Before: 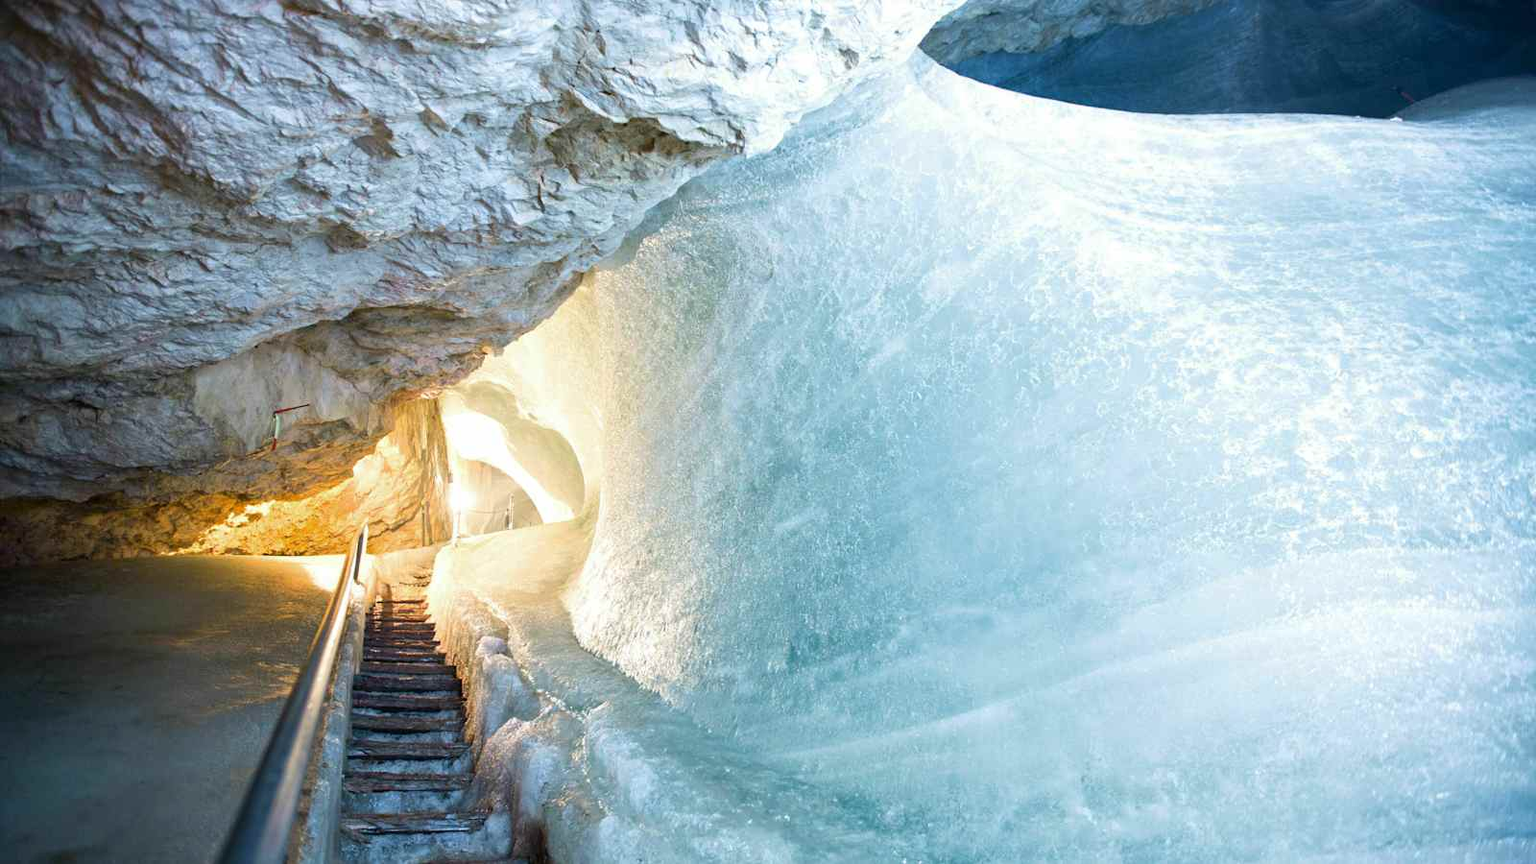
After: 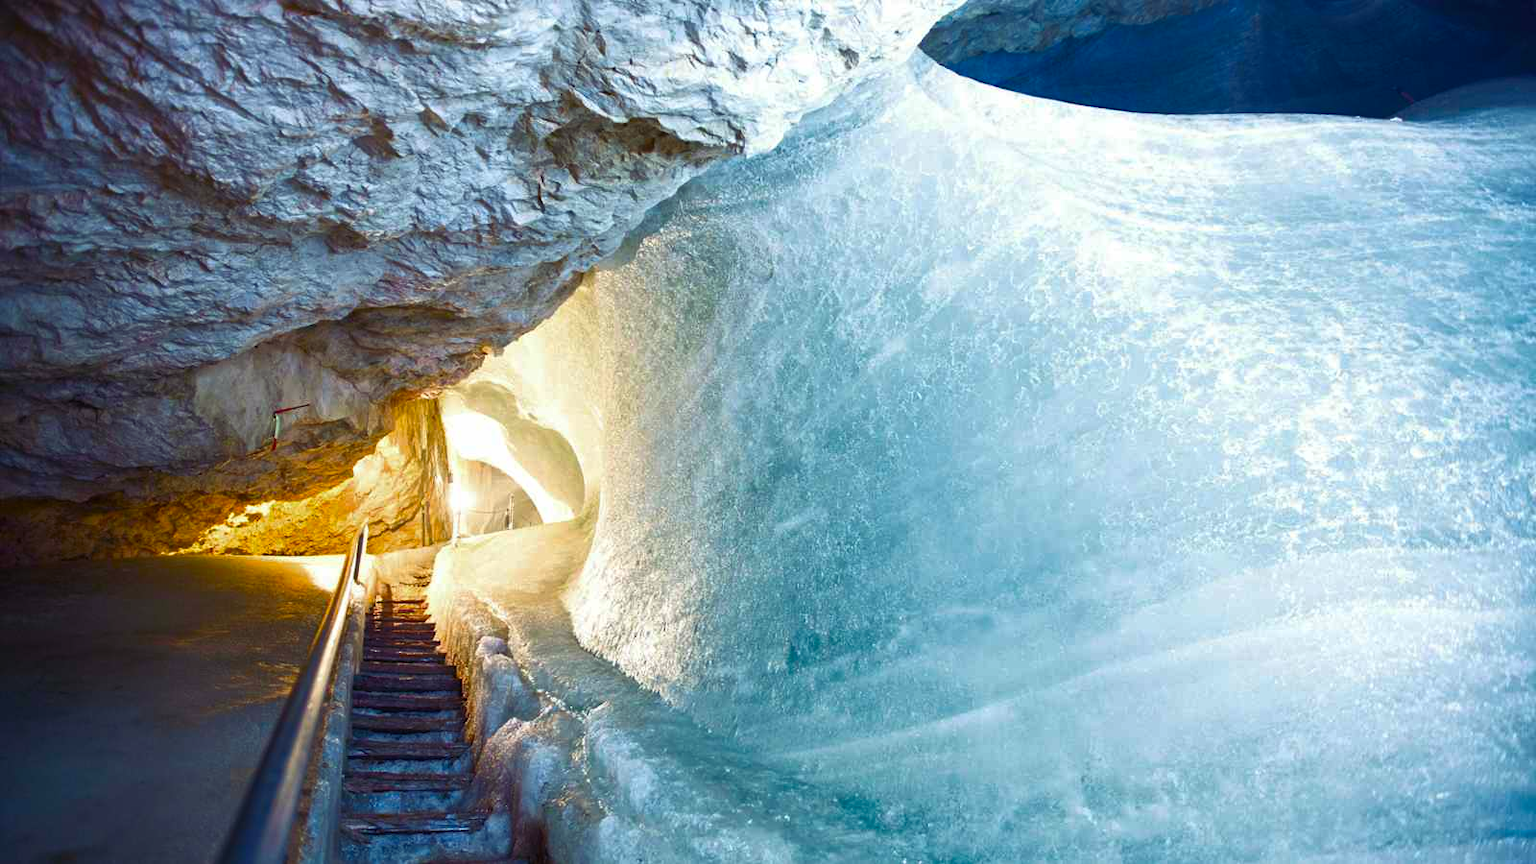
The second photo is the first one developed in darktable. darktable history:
tone curve: curves: ch0 [(0, 0) (0.536, 0.402) (1, 1)], color space Lab, independent channels, preserve colors none
exposure: compensate highlight preservation false
color balance rgb: shadows lift › luminance 0.724%, shadows lift › chroma 6.927%, shadows lift › hue 298.7°, global offset › luminance 0.226%, global offset › hue 169.18°, perceptual saturation grading › global saturation 17.762%, global vibrance 20%
